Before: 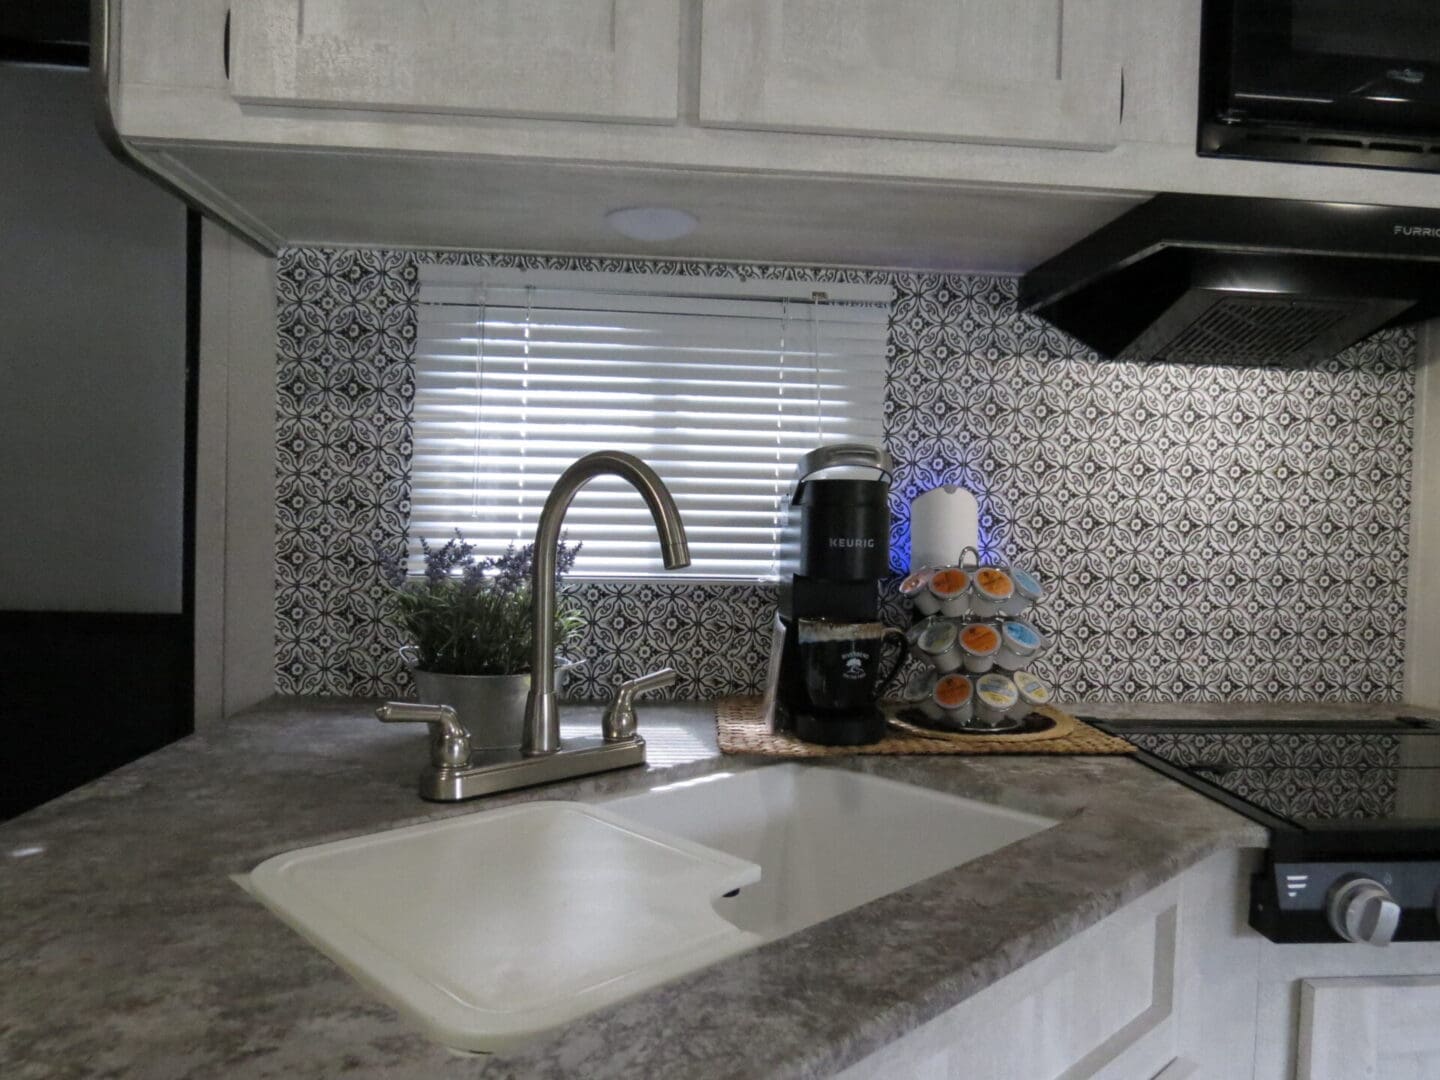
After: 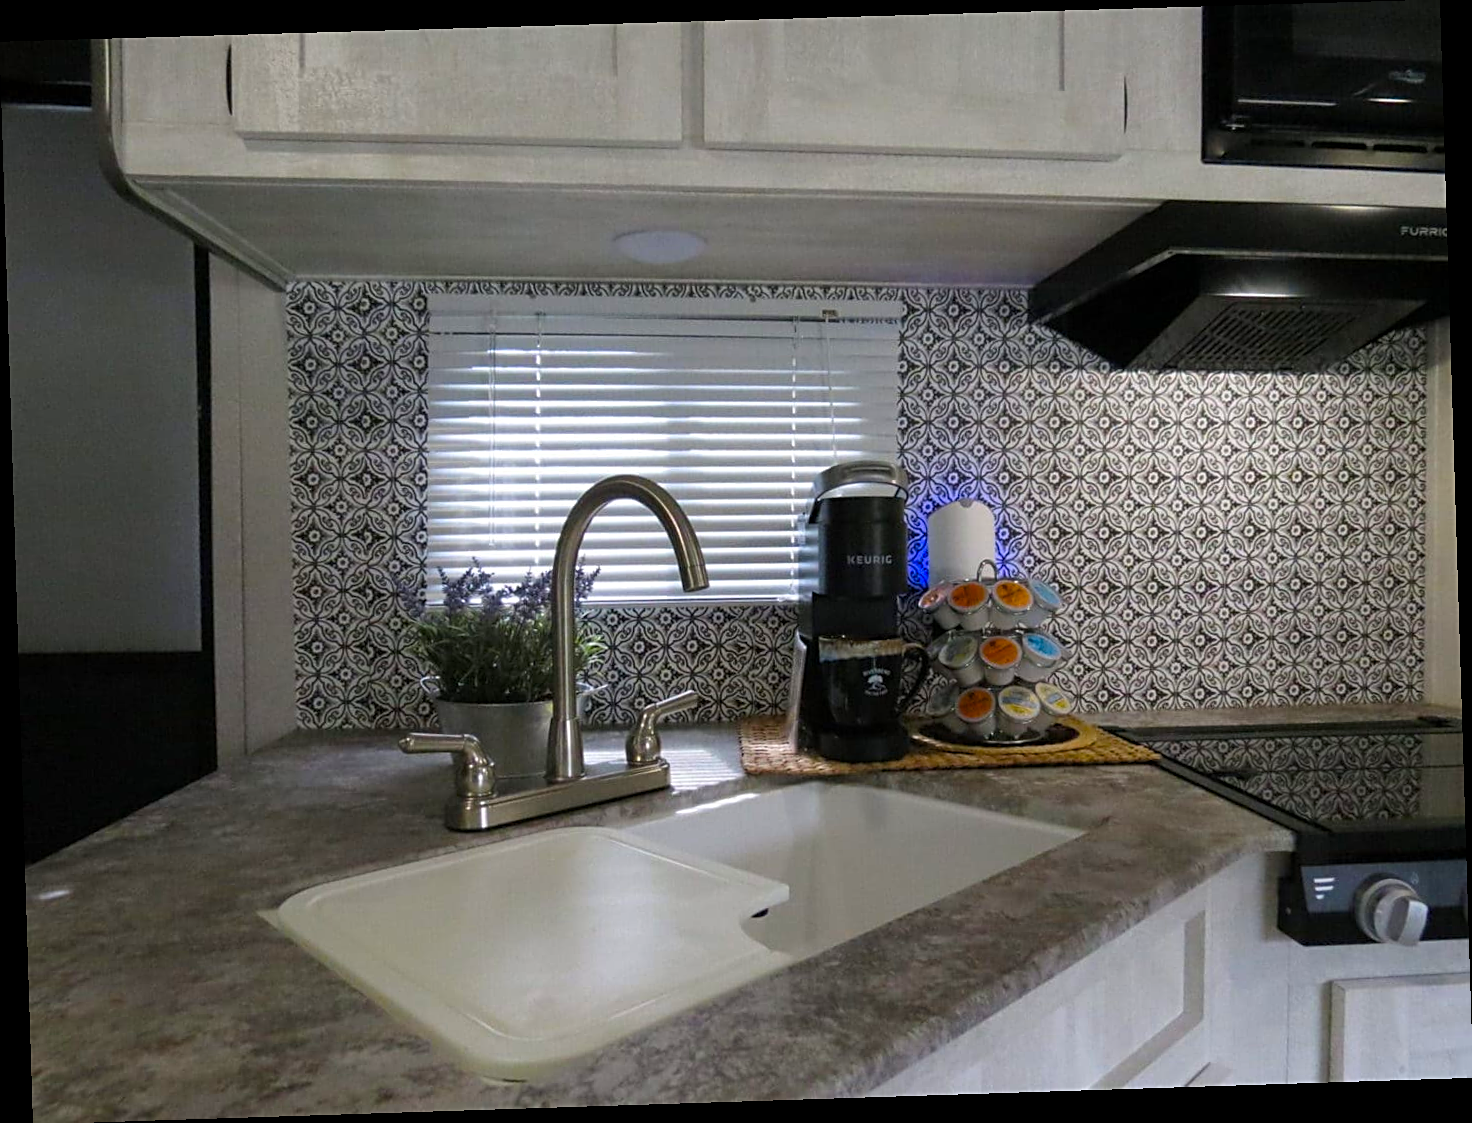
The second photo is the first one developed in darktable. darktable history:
rotate and perspective: rotation -1.77°, lens shift (horizontal) 0.004, automatic cropping off
color balance rgb: linear chroma grading › global chroma 15%, perceptual saturation grading › global saturation 30%
sharpen: on, module defaults
